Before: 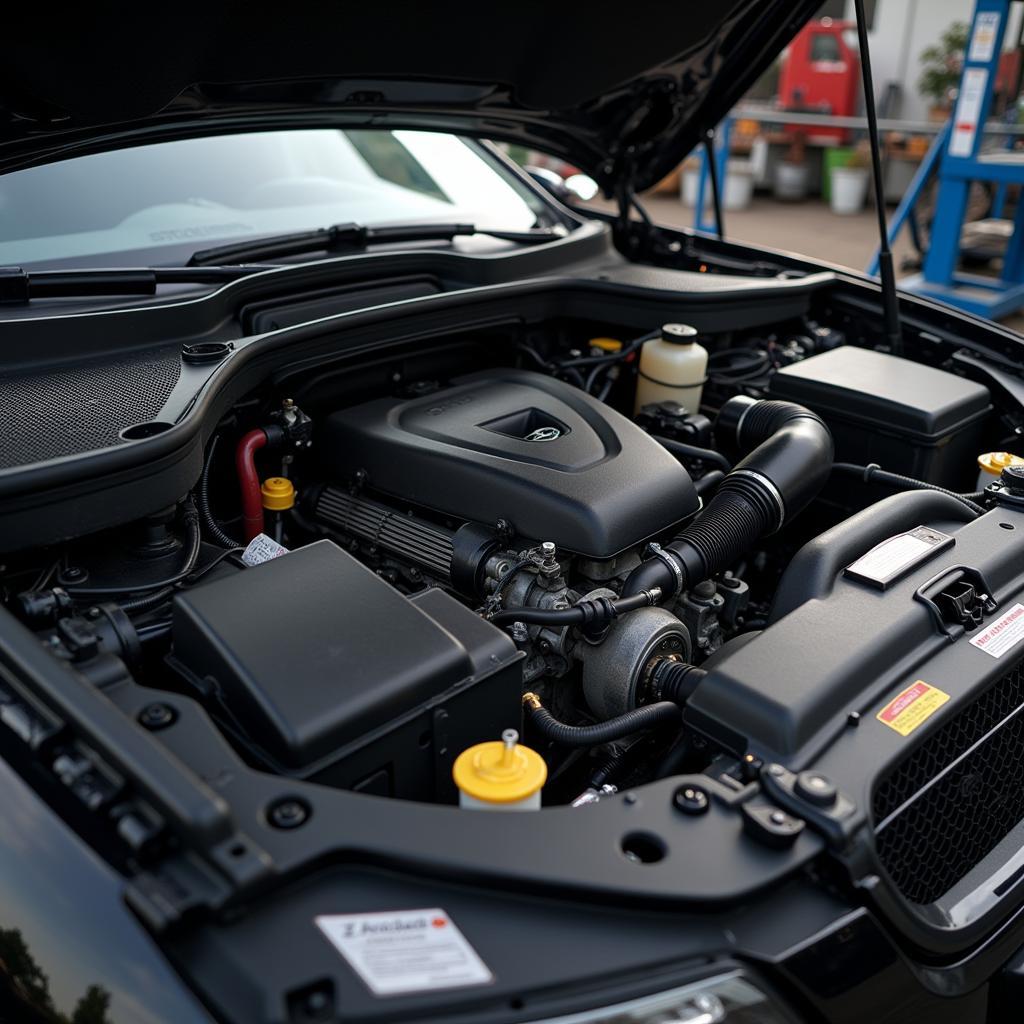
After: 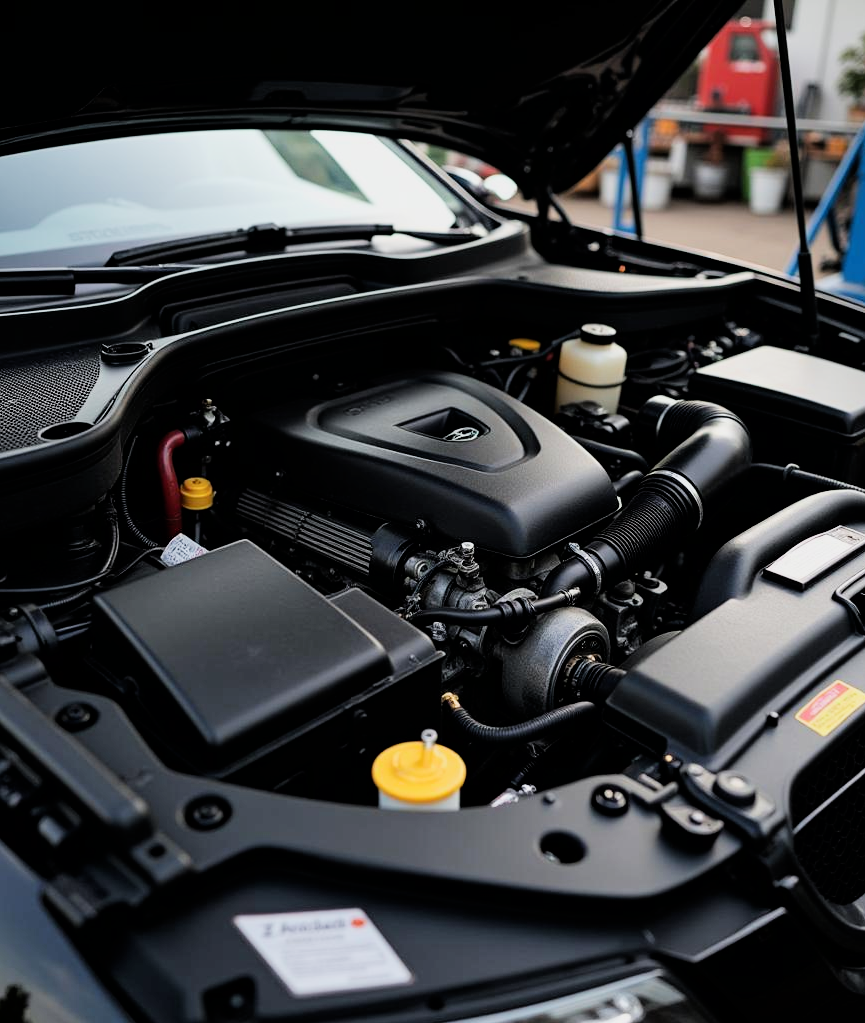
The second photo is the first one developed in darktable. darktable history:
exposure: black level correction 0, exposure 0.499 EV, compensate exposure bias true, compensate highlight preservation false
crop: left 7.994%, right 7.474%
filmic rgb: black relative exposure -7.5 EV, white relative exposure 5 EV, hardness 3.31, contrast 1.3, preserve chrominance max RGB
